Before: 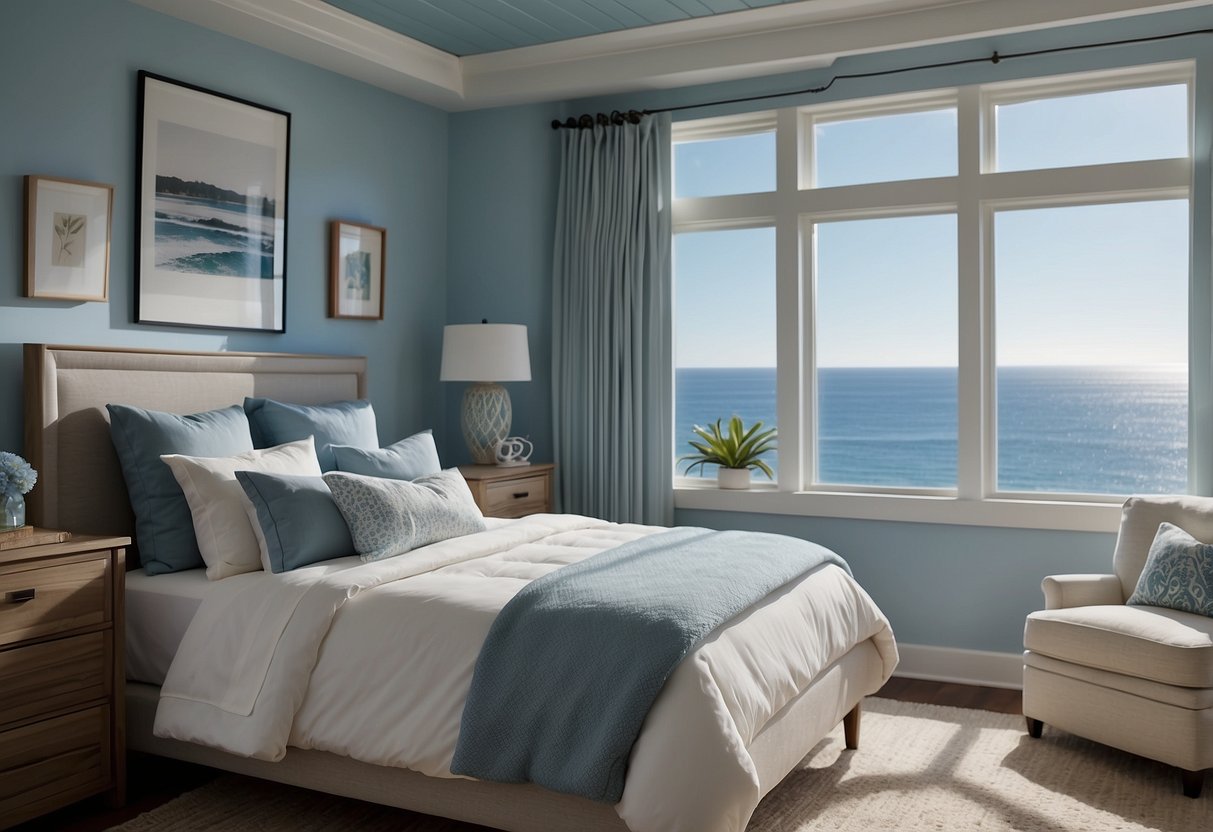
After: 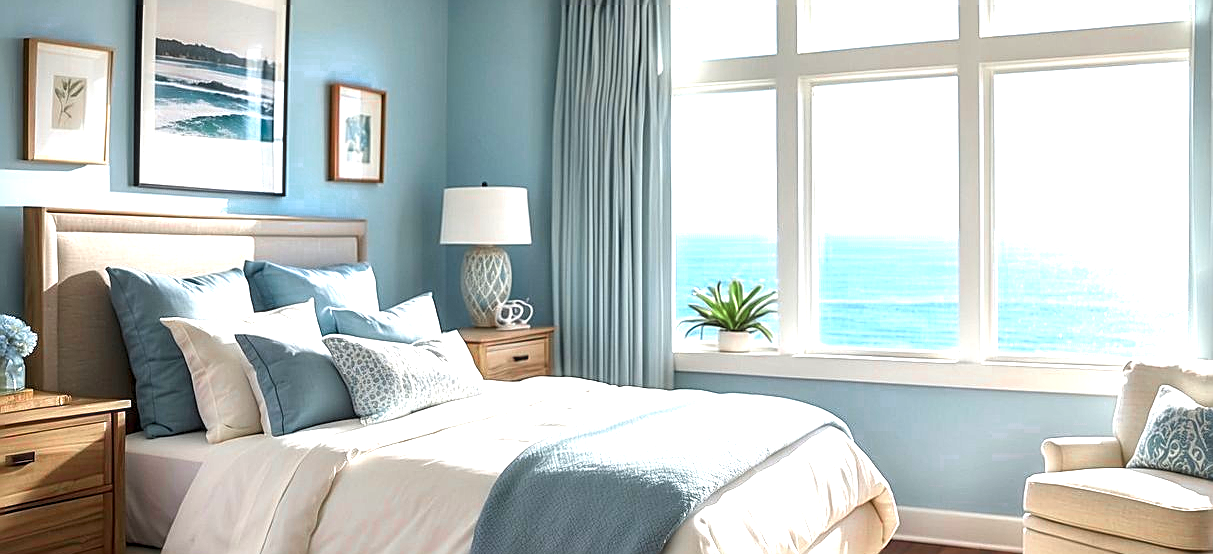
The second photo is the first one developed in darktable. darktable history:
sharpen: amount 0.746
color zones: curves: ch0 [(0, 0.466) (0.128, 0.466) (0.25, 0.5) (0.375, 0.456) (0.5, 0.5) (0.625, 0.5) (0.737, 0.652) (0.875, 0.5)]; ch1 [(0, 0.603) (0.125, 0.618) (0.261, 0.348) (0.372, 0.353) (0.497, 0.363) (0.611, 0.45) (0.731, 0.427) (0.875, 0.518) (0.998, 0.652)]; ch2 [(0, 0.559) (0.125, 0.451) (0.253, 0.564) (0.37, 0.578) (0.5, 0.466) (0.625, 0.471) (0.731, 0.471) (0.88, 0.485)]
color balance rgb: perceptual saturation grading › global saturation 6.071%, global vibrance 40.722%
crop: top 16.575%, bottom 16.752%
local contrast: detail 130%
exposure: black level correction 0, exposure 1.49 EV, compensate highlight preservation false
